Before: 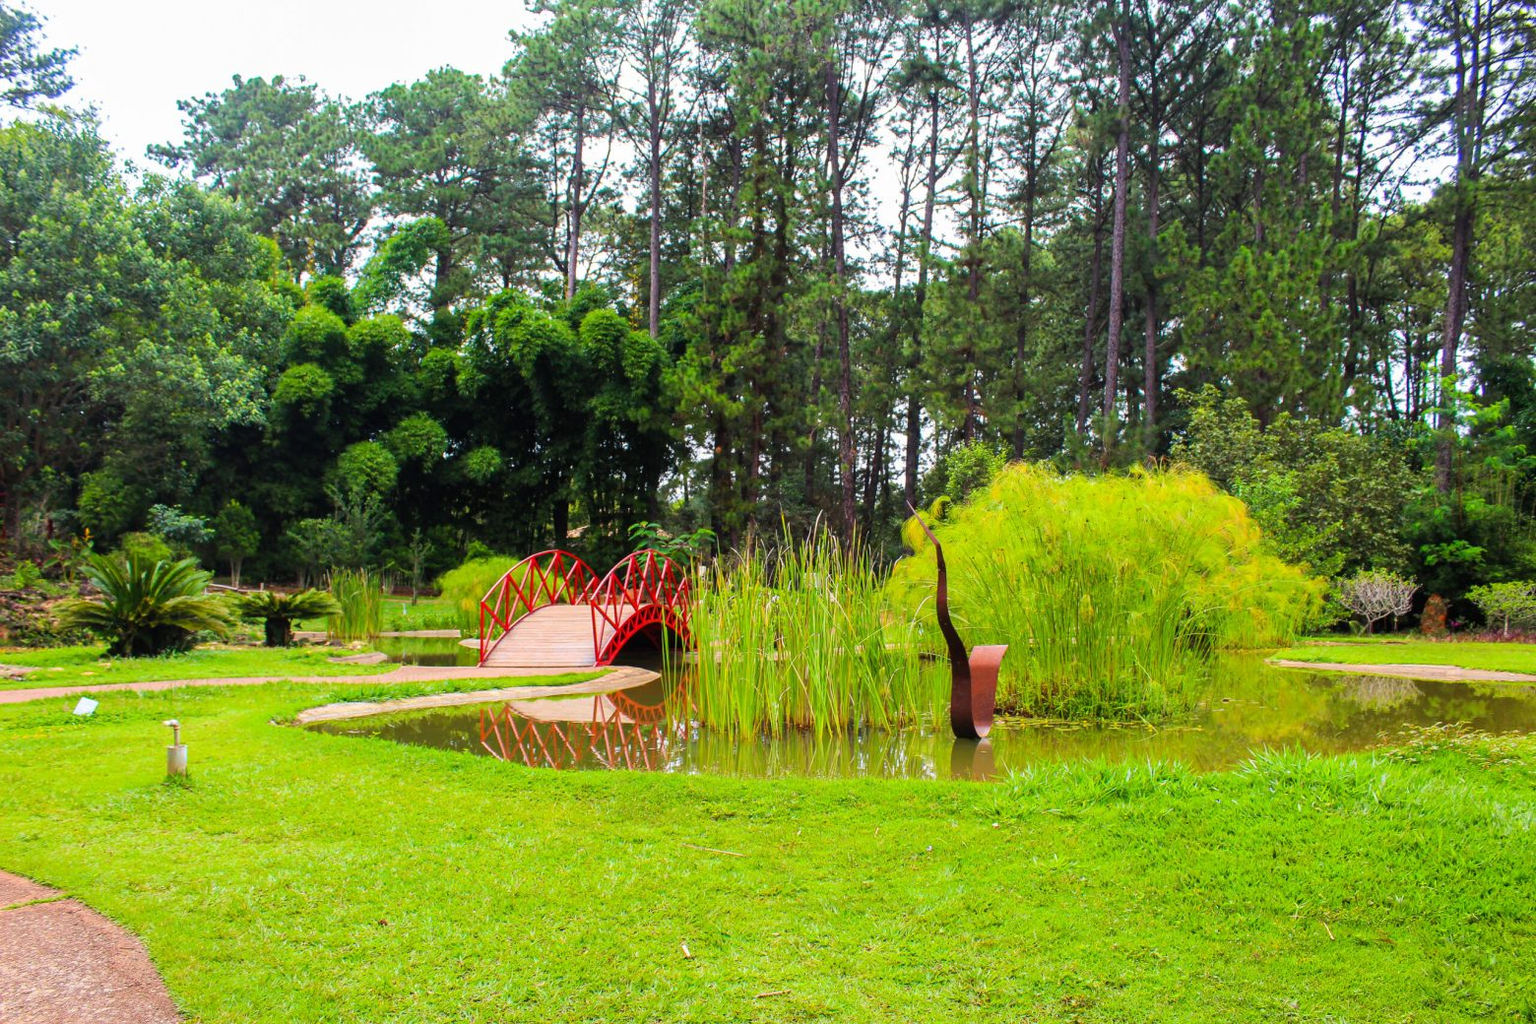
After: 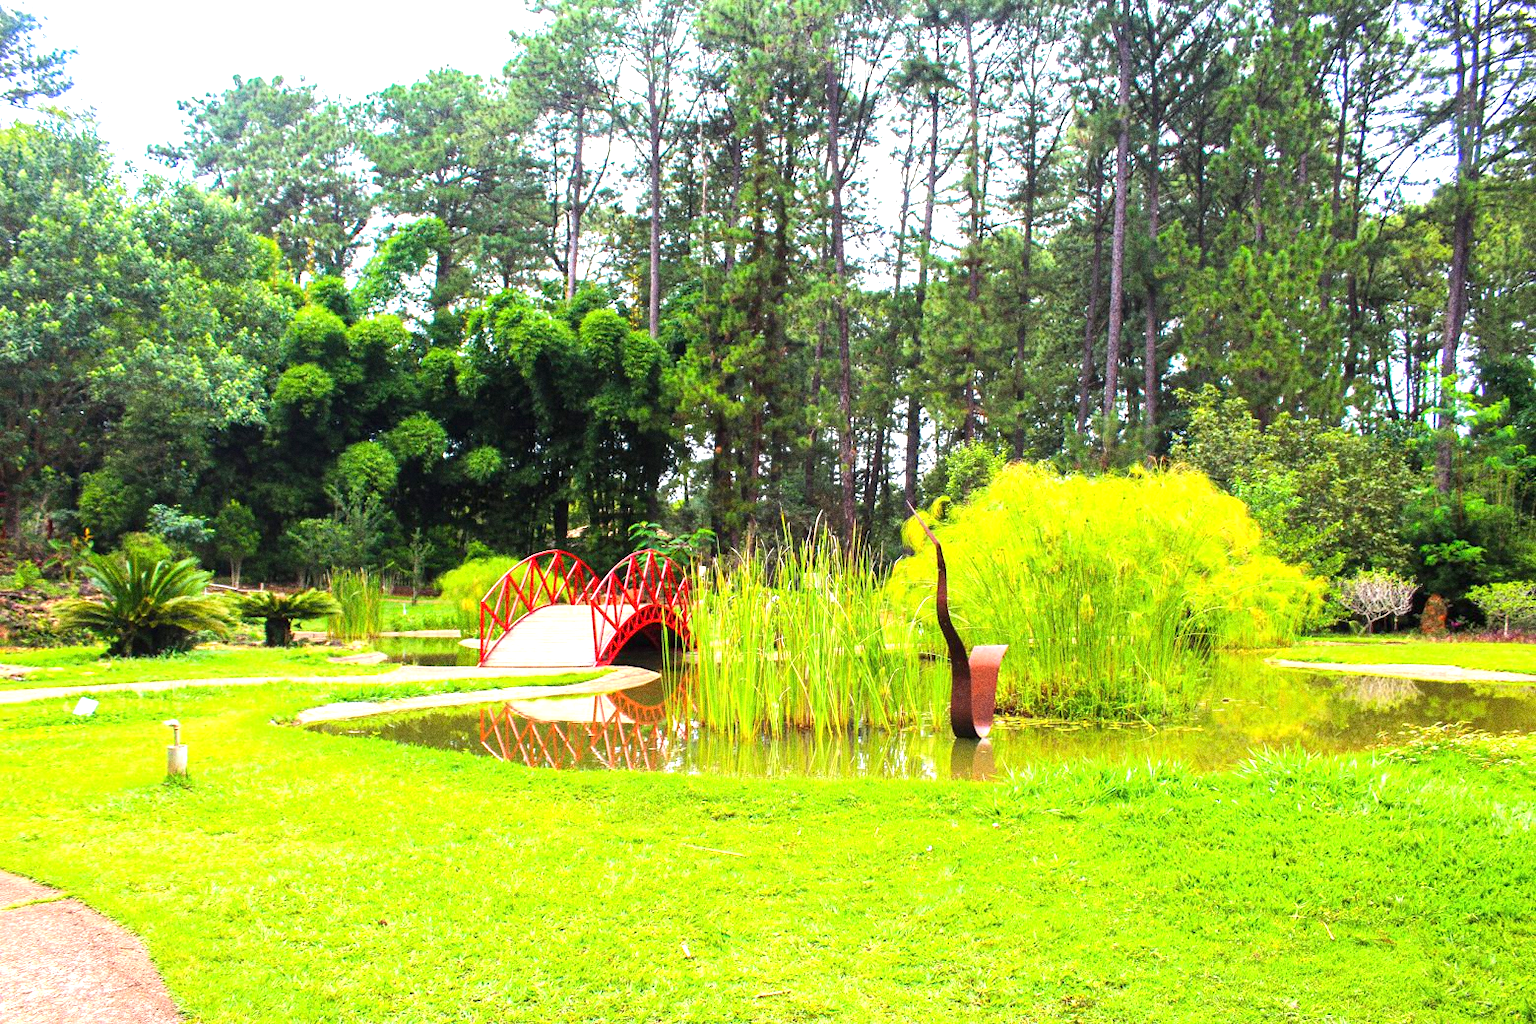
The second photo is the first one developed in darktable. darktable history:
grain: coarseness 0.09 ISO, strength 40%
exposure: exposure 1 EV, compensate highlight preservation false
